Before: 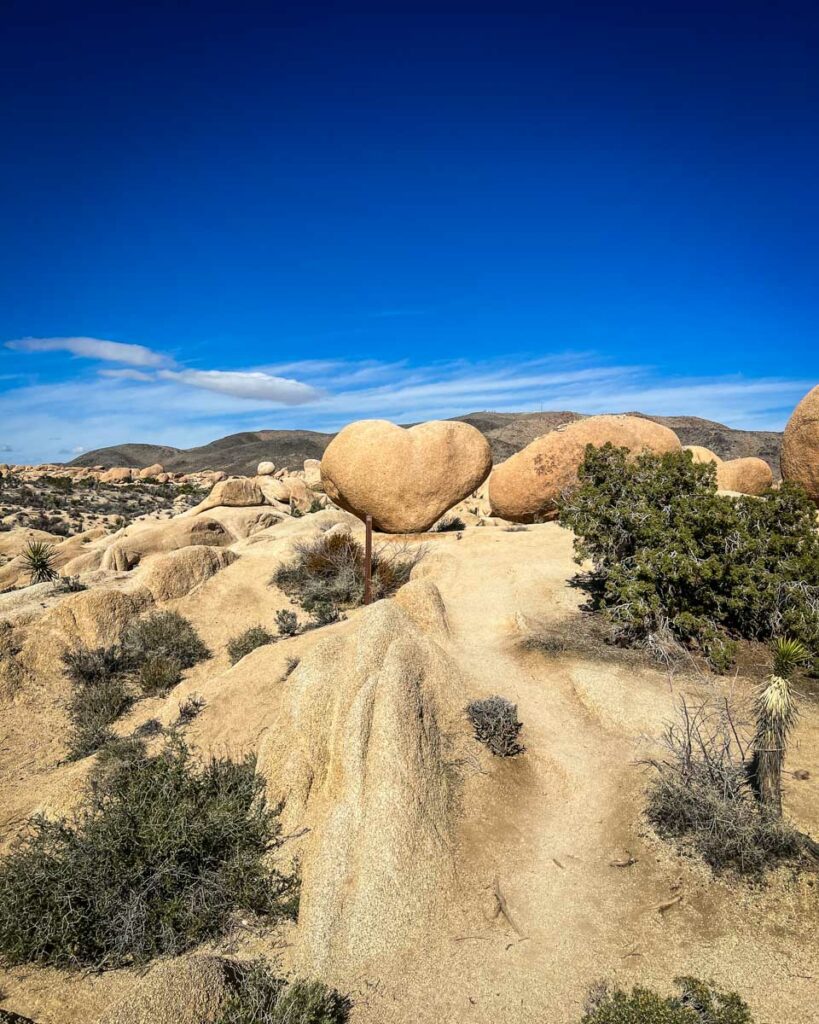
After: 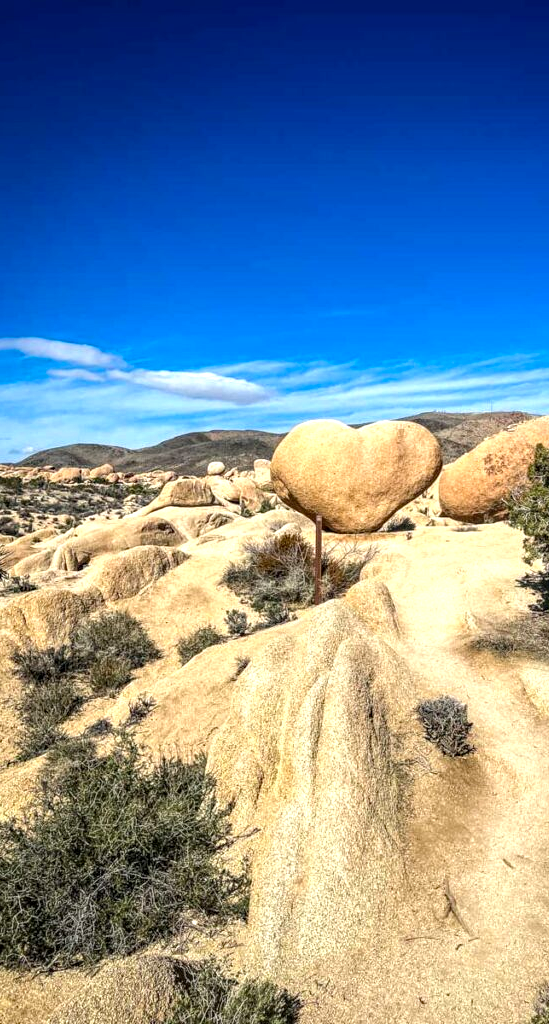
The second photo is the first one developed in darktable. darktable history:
haze removal: compatibility mode true, adaptive false
exposure: black level correction 0, exposure 0.498 EV, compensate highlight preservation false
crop and rotate: left 6.223%, right 26.657%
local contrast: on, module defaults
